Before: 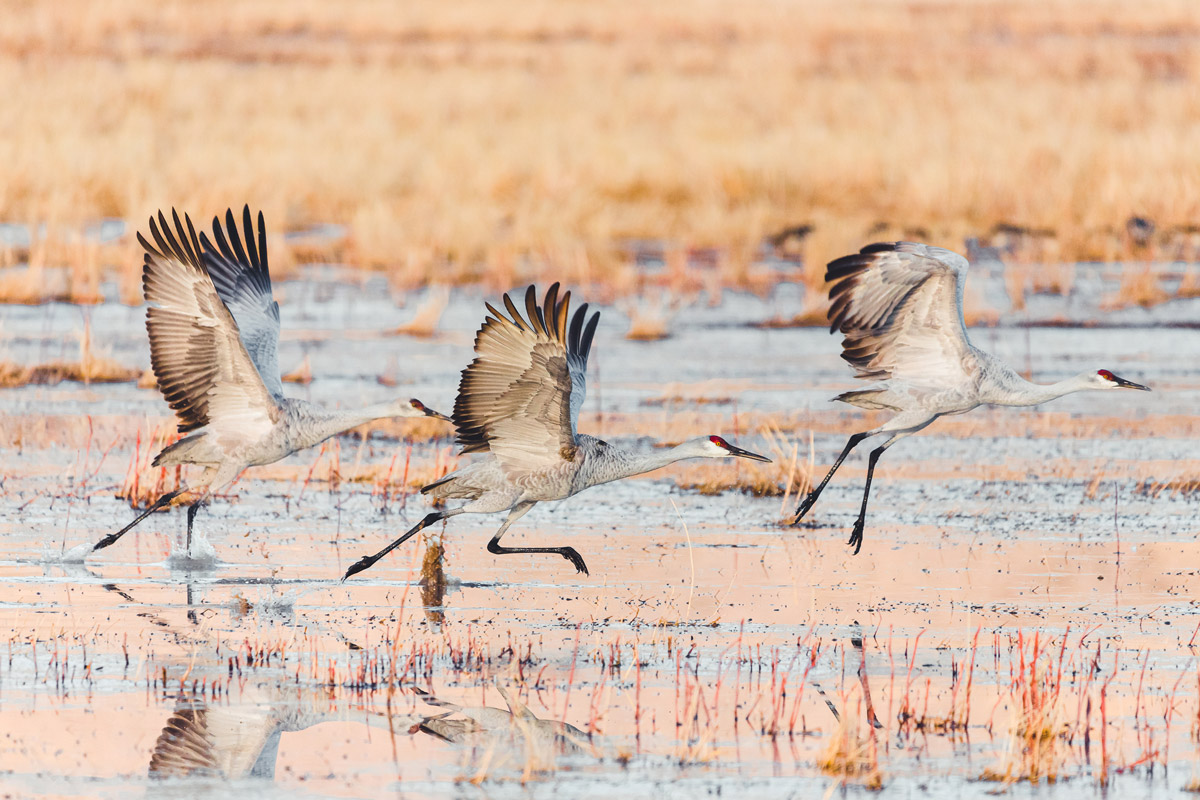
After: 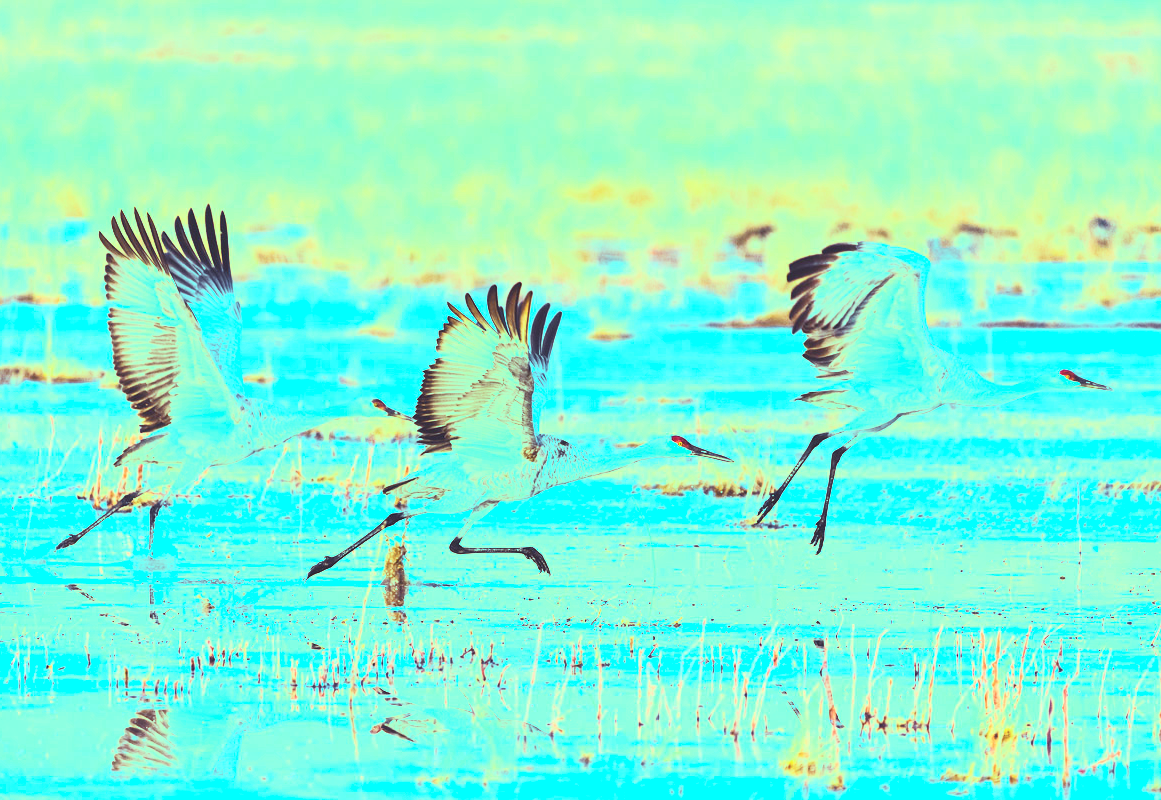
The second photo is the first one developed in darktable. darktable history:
color balance rgb: shadows lift › luminance 0.49%, shadows lift › chroma 6.83%, shadows lift › hue 300.29°, power › hue 208.98°, highlights gain › luminance 20.24%, highlights gain › chroma 13.17%, highlights gain › hue 173.85°, perceptual saturation grading › global saturation 18.05%
crop and rotate: left 3.238%
white balance: red 0.986, blue 1.01
contrast brightness saturation: contrast 0.39, brightness 0.53
